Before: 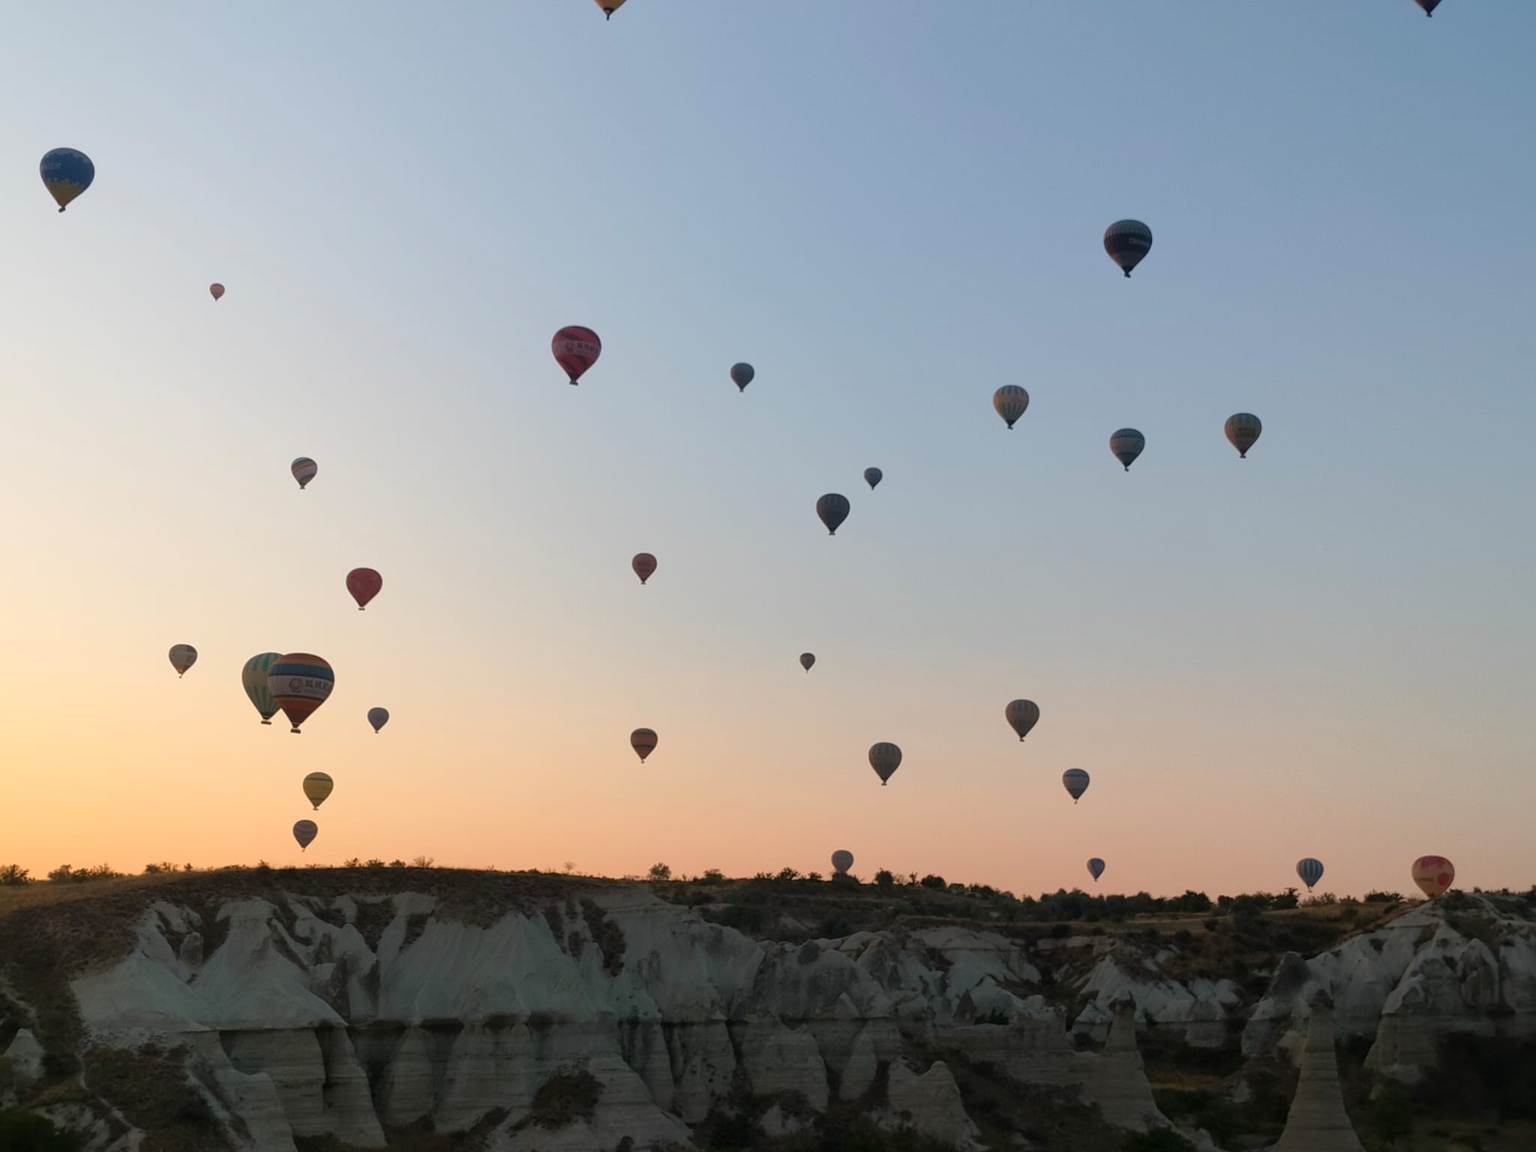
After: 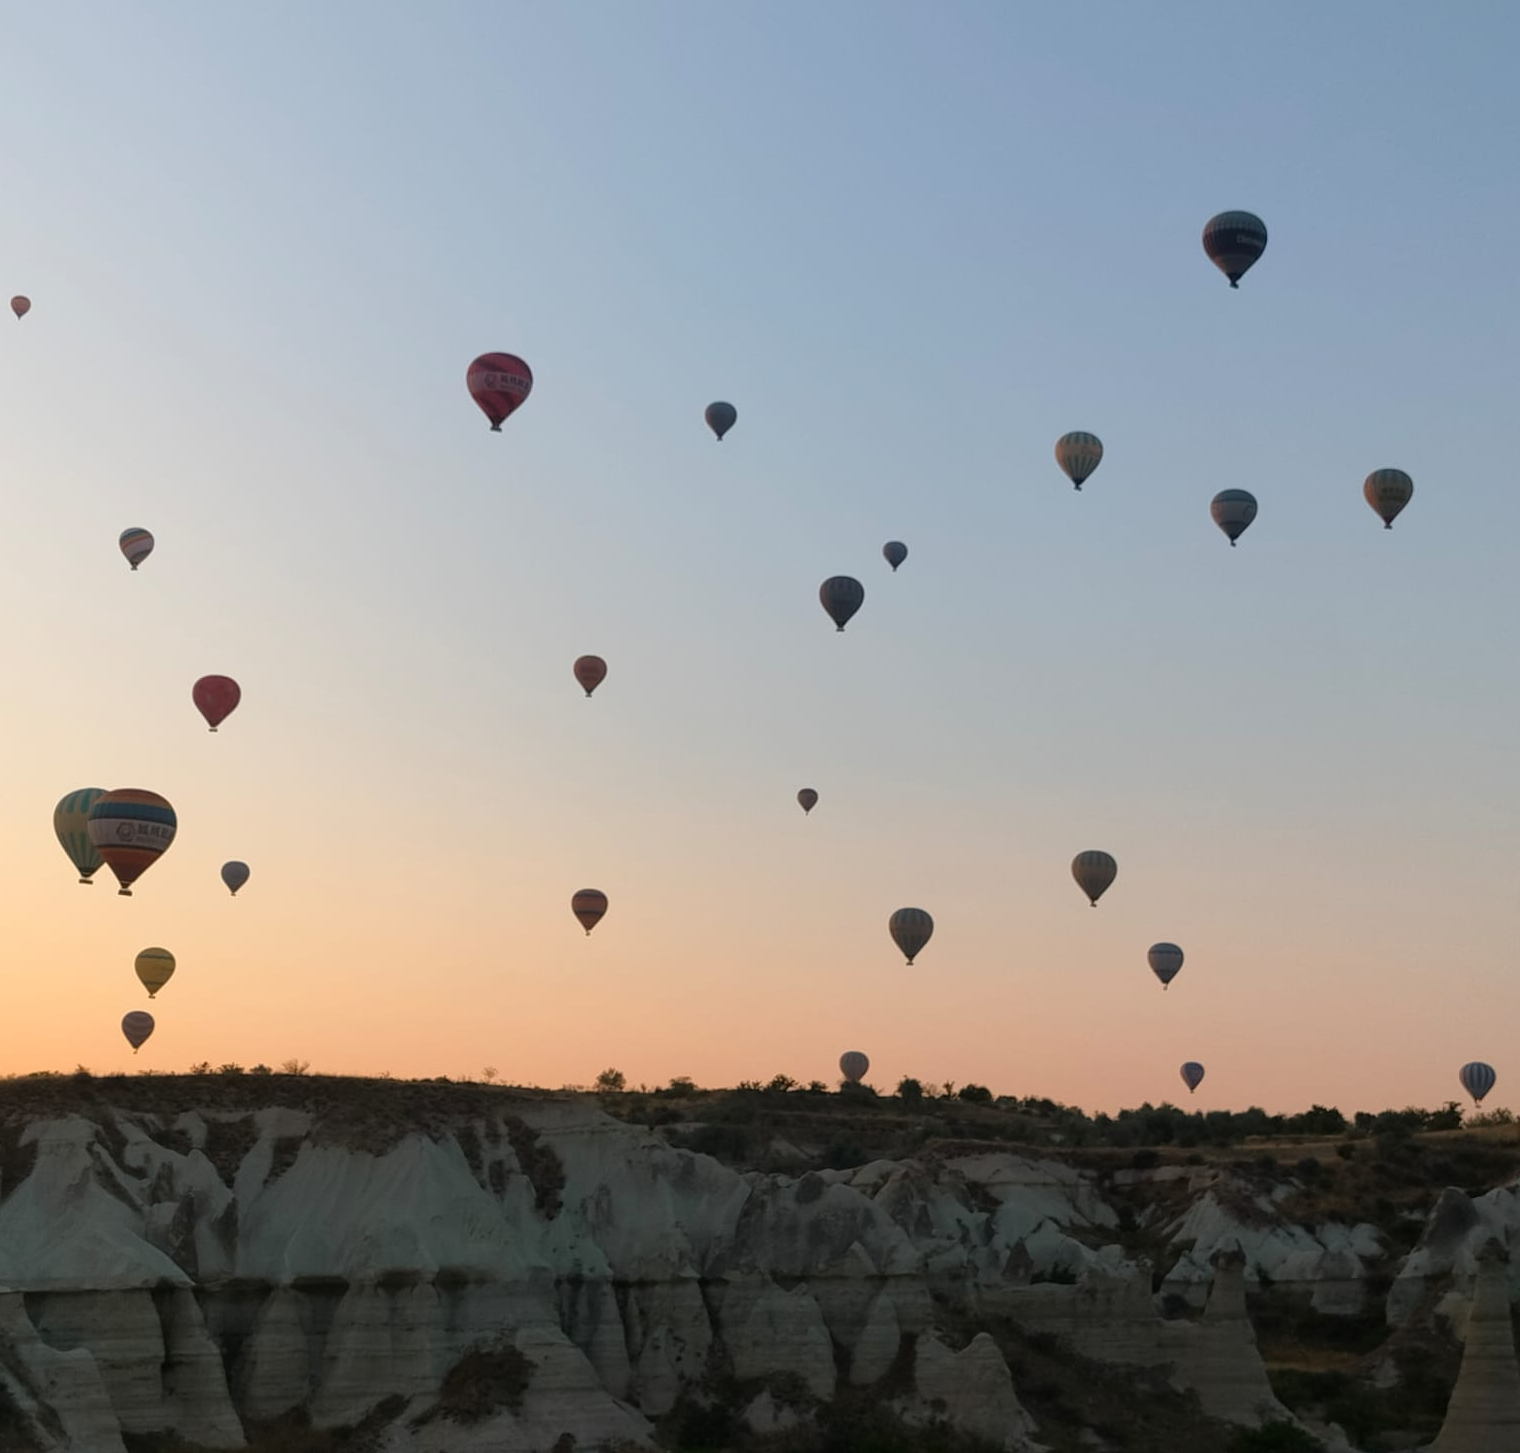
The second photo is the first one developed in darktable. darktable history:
crop and rotate: left 13.154%, top 5.343%, right 12.622%
